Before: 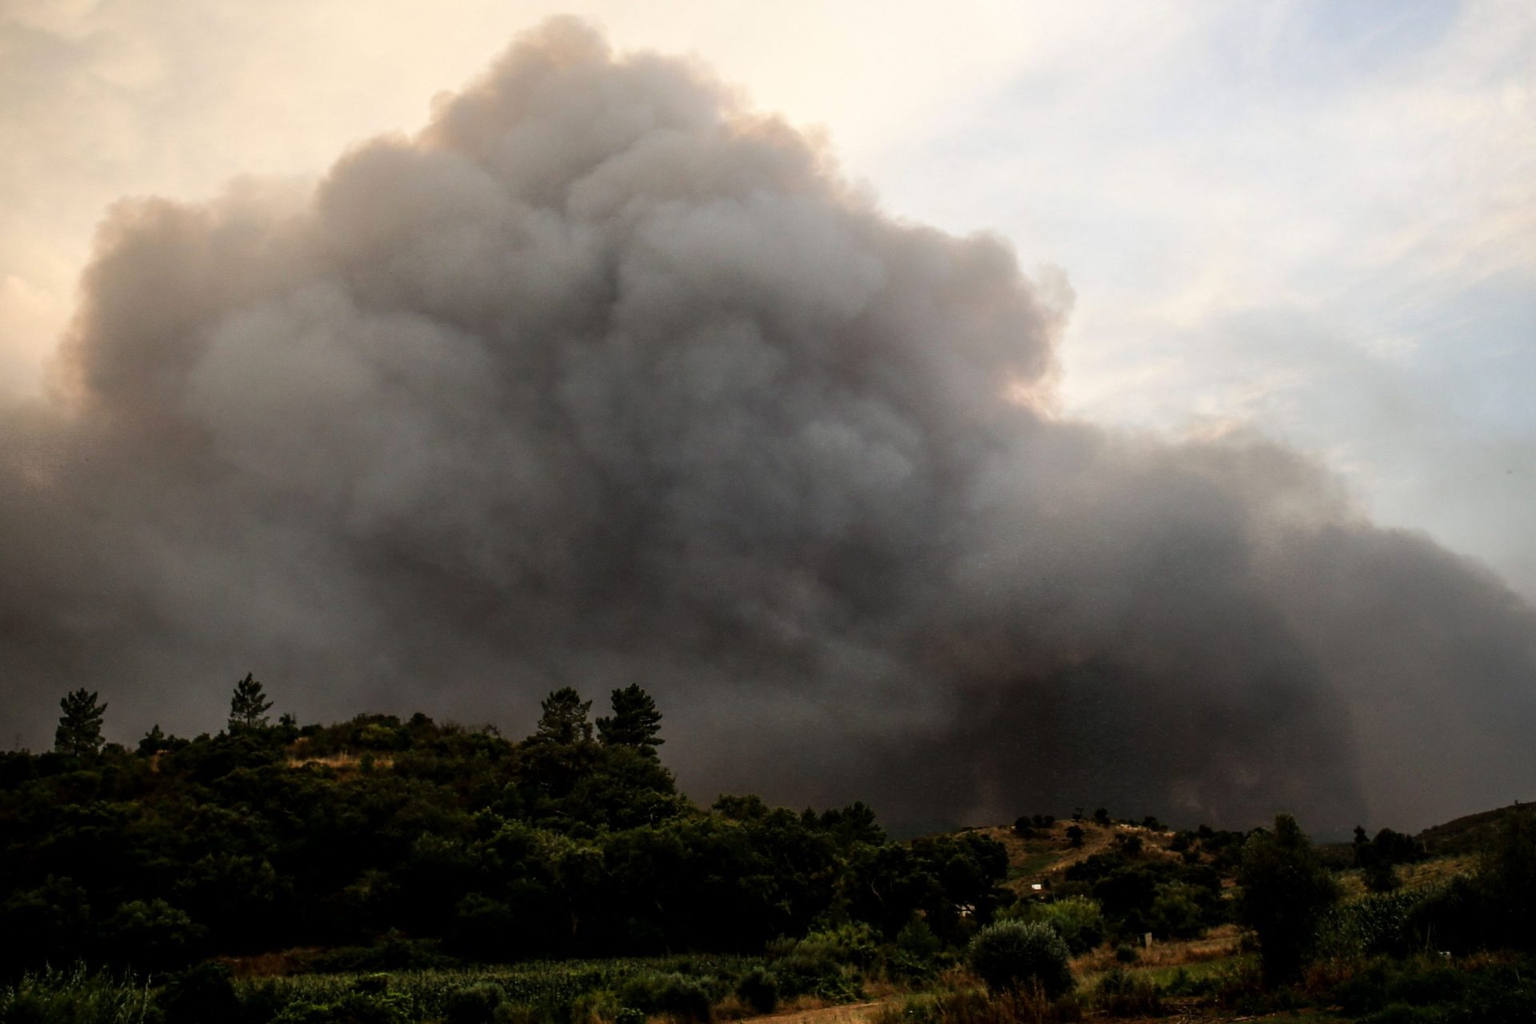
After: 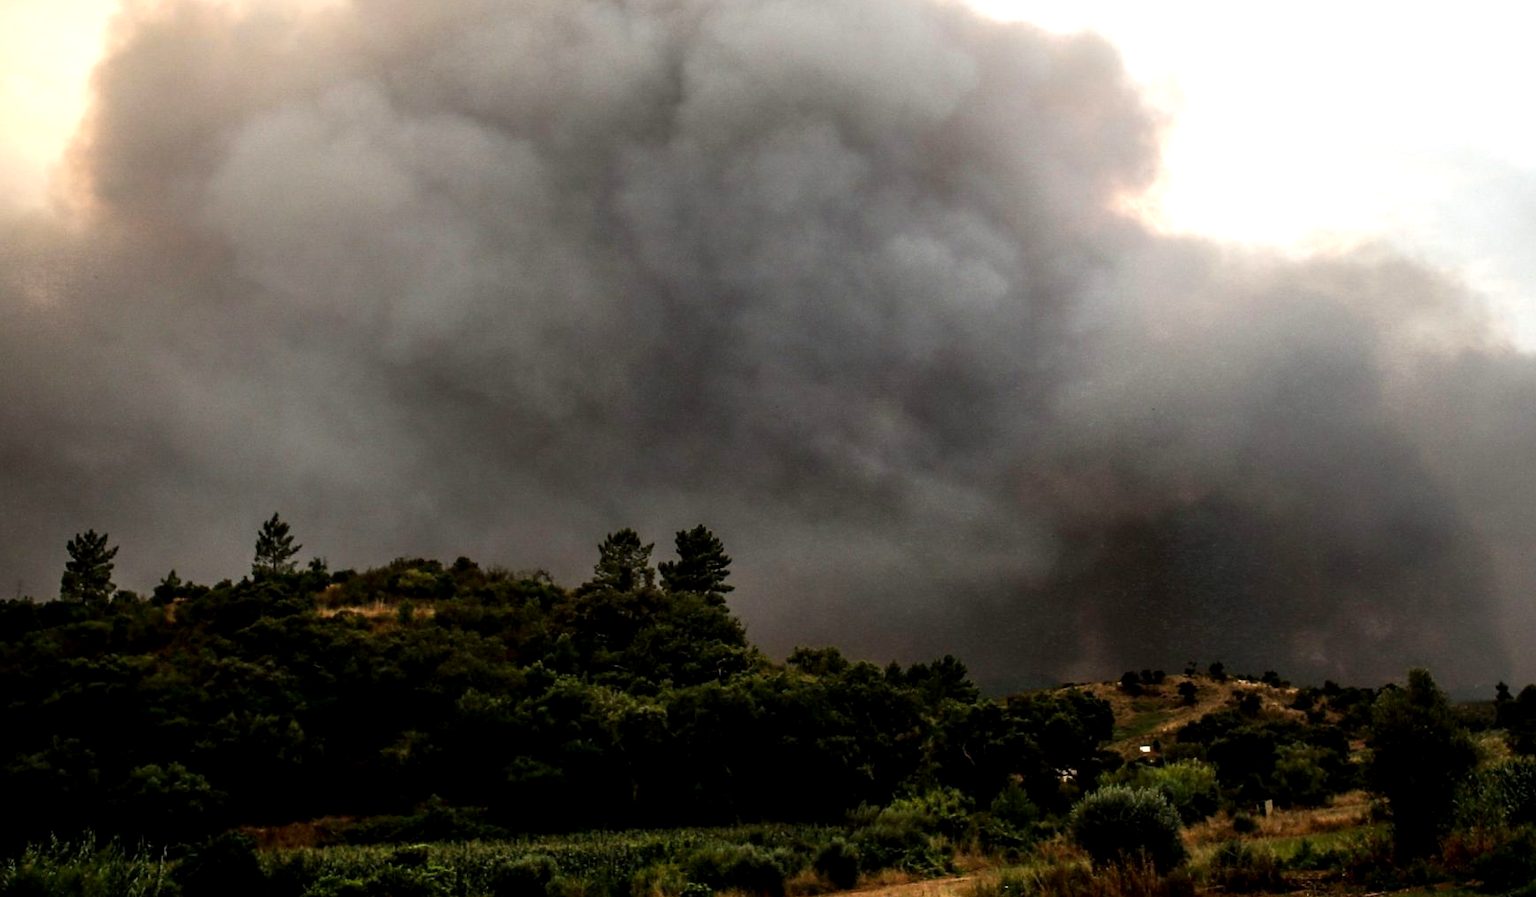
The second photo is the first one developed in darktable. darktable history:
exposure: black level correction 0.001, exposure 0.675 EV, compensate highlight preservation false
crop: top 20.407%, right 9.466%, bottom 0.214%
